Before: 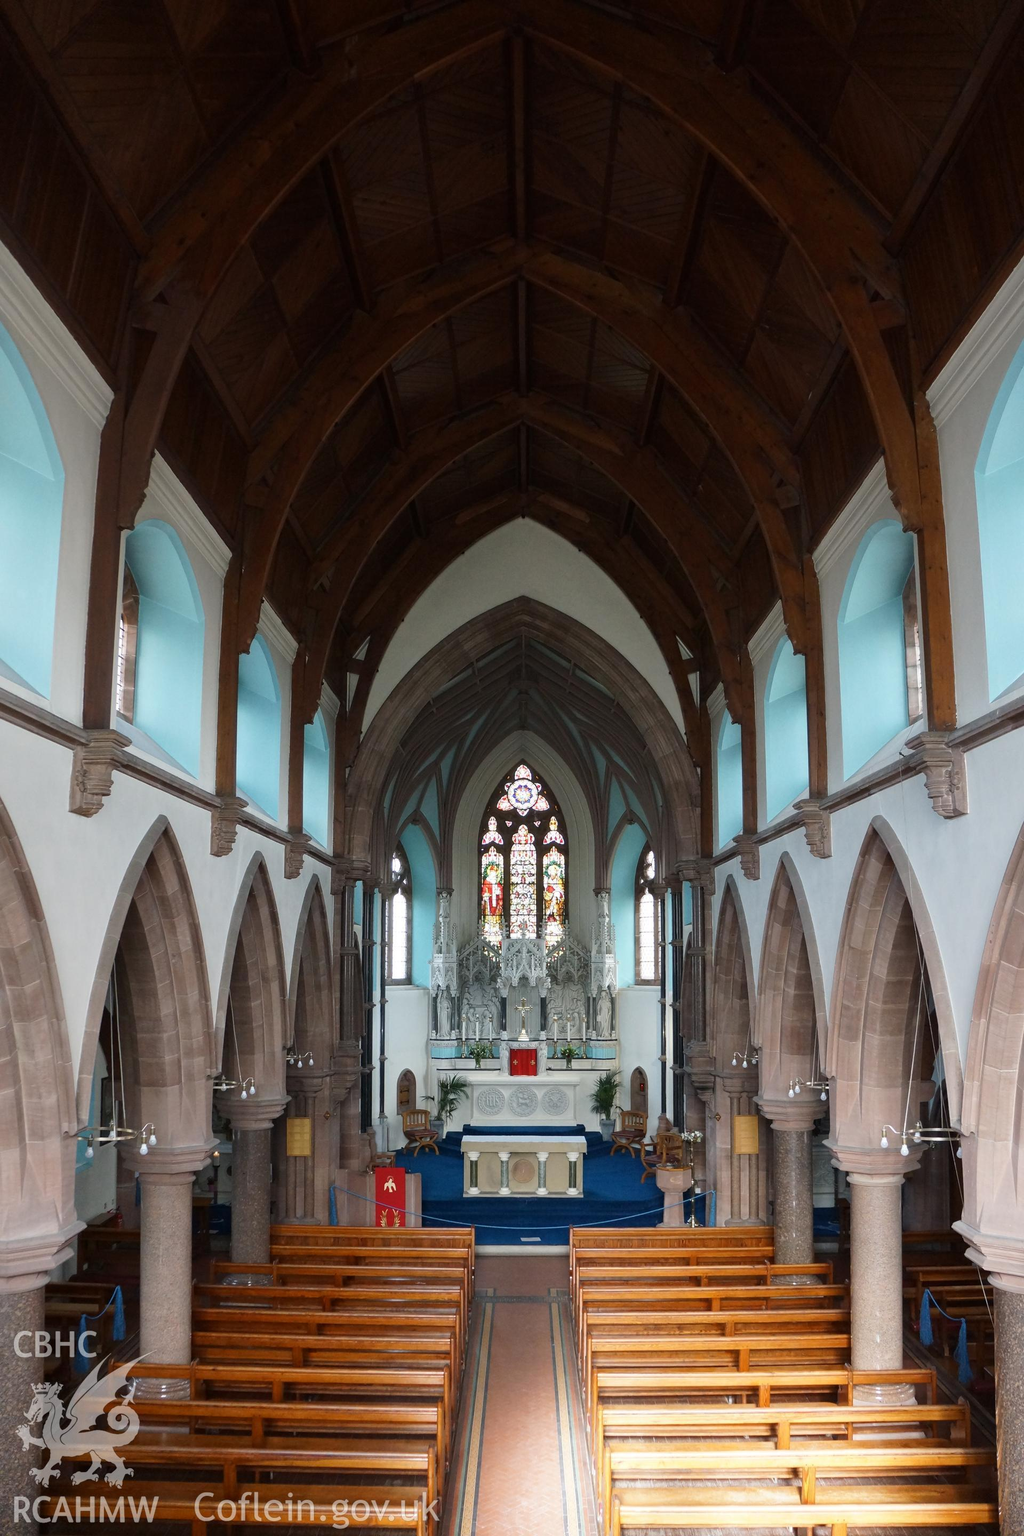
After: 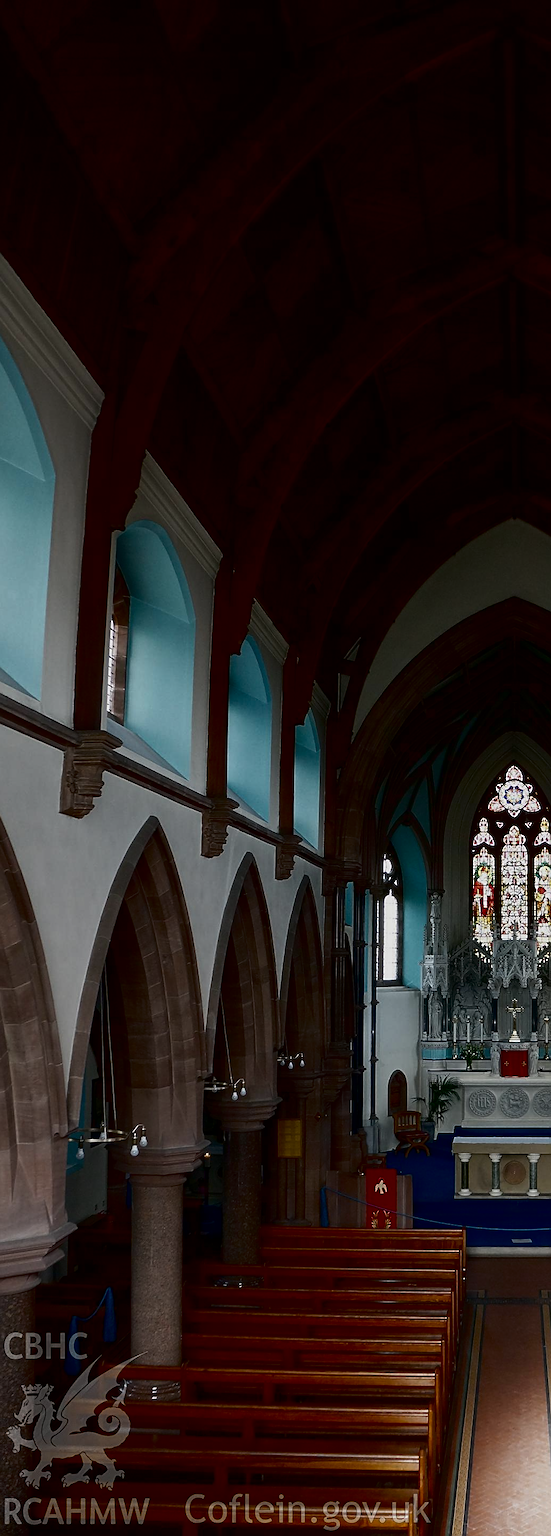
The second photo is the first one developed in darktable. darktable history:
color correction: highlights b* -0.032, saturation 0.829
exposure: black level correction 0.006, exposure -0.225 EV, compensate highlight preservation false
crop: left 0.965%, right 45.21%, bottom 0.089%
contrast brightness saturation: contrast 0.093, brightness -0.584, saturation 0.173
sharpen: on, module defaults
